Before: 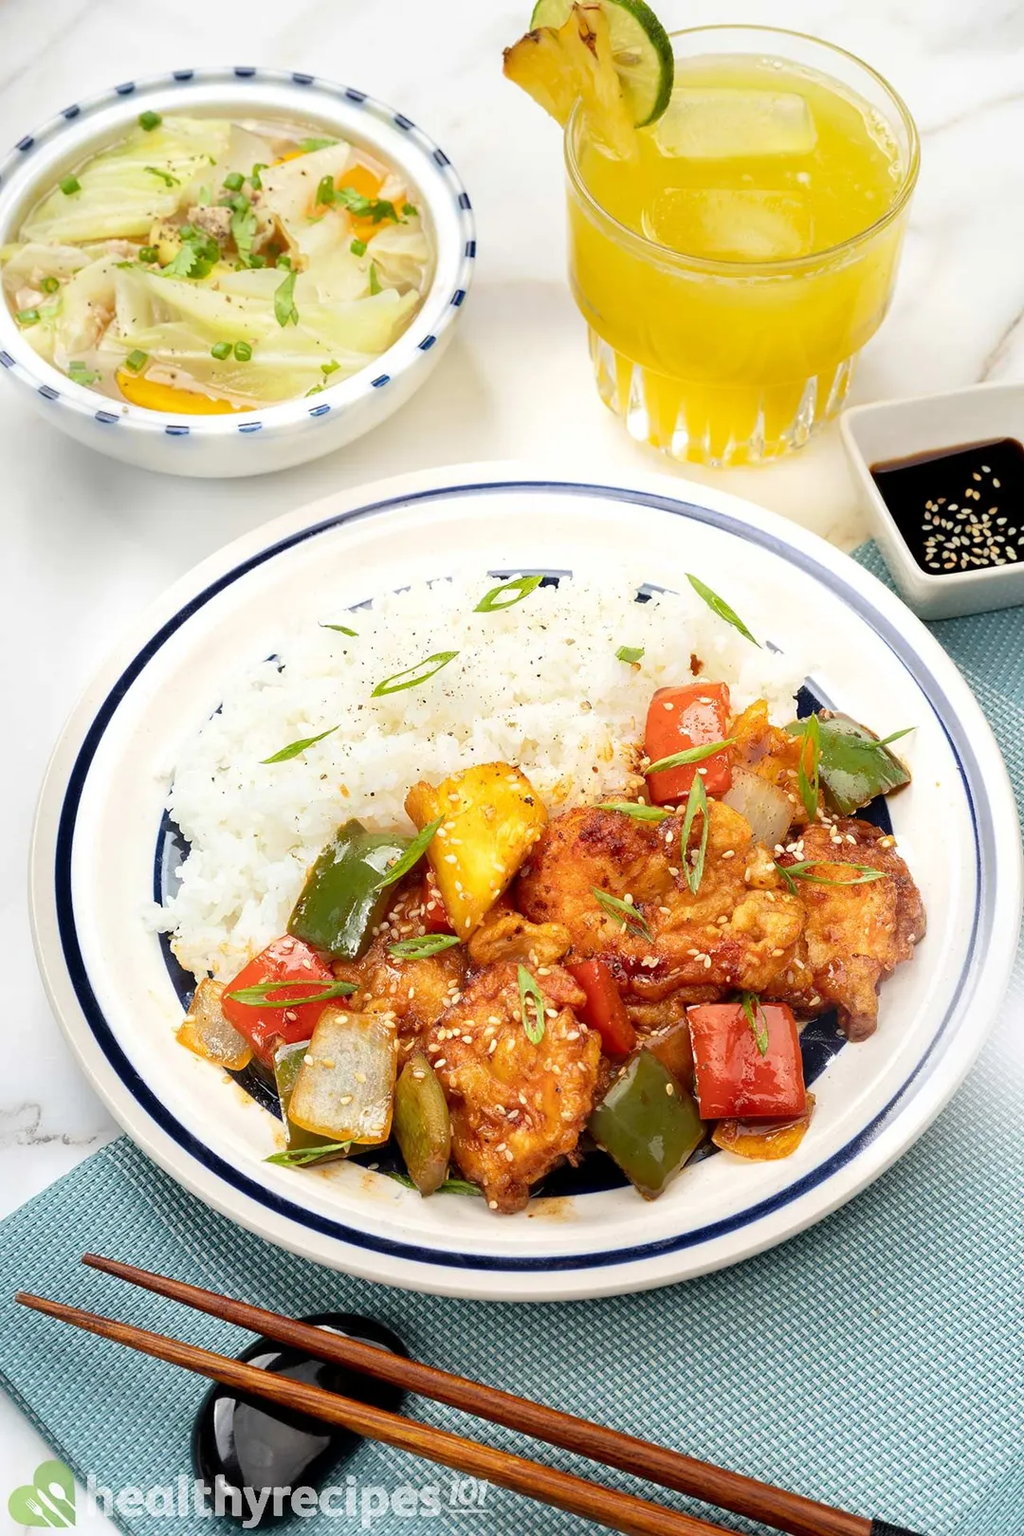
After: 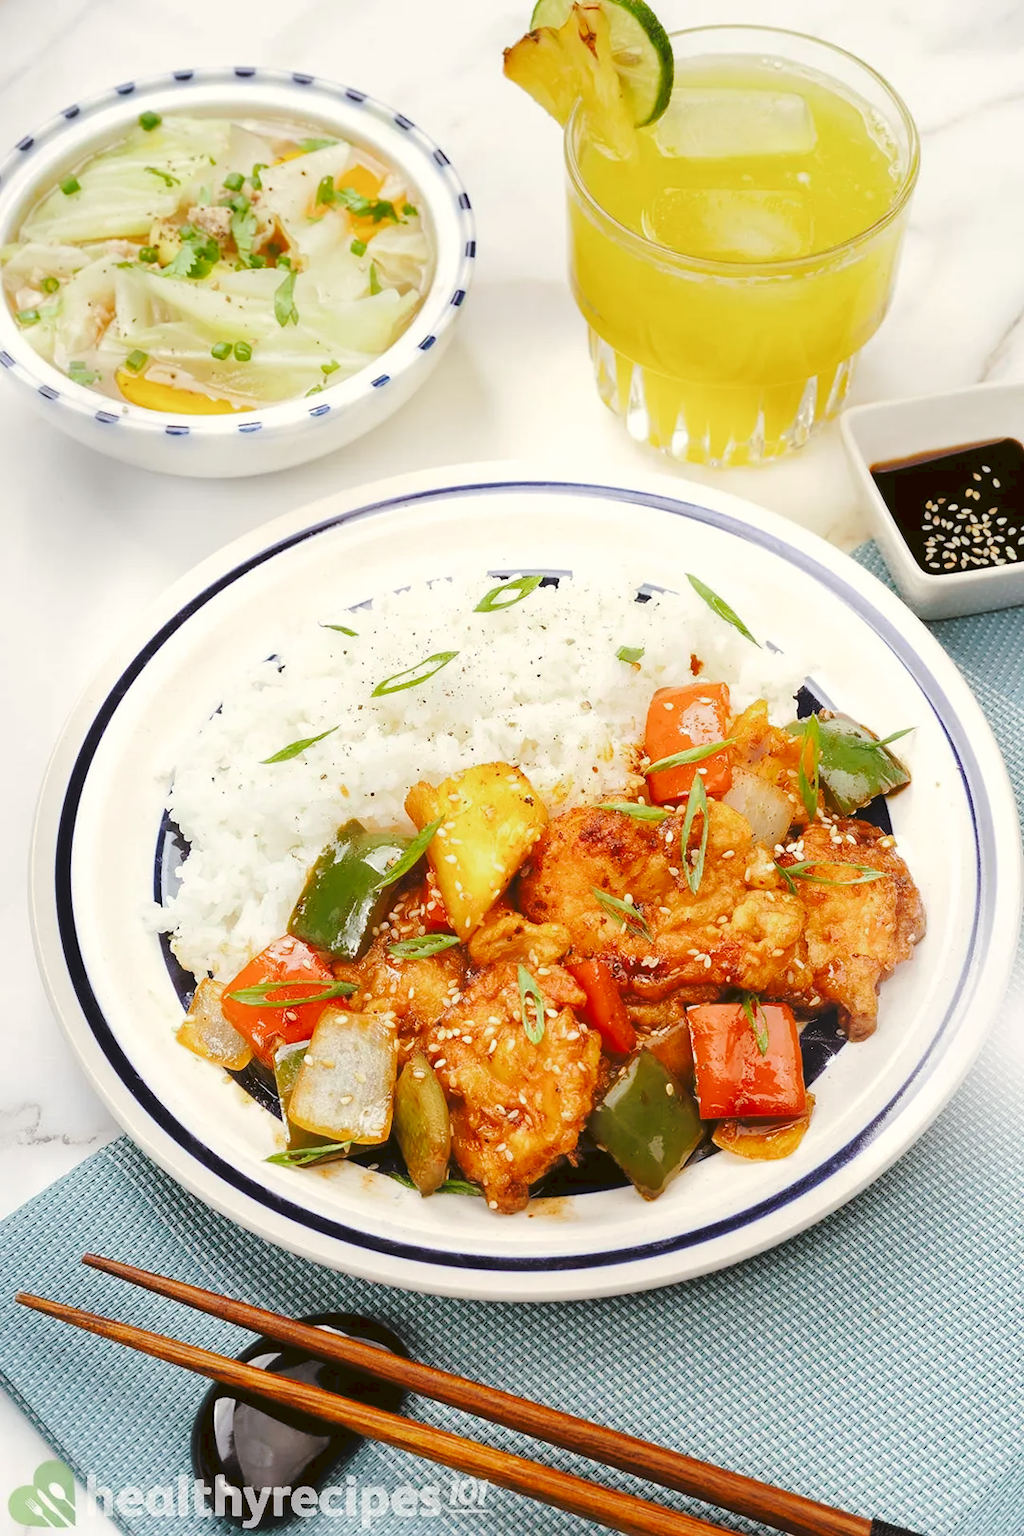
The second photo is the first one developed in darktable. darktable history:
tone curve: curves: ch0 [(0, 0) (0.003, 0.06) (0.011, 0.071) (0.025, 0.085) (0.044, 0.104) (0.069, 0.123) (0.1, 0.146) (0.136, 0.167) (0.177, 0.205) (0.224, 0.248) (0.277, 0.309) (0.335, 0.384) (0.399, 0.467) (0.468, 0.553) (0.543, 0.633) (0.623, 0.698) (0.709, 0.769) (0.801, 0.841) (0.898, 0.912) (1, 1)], preserve colors none
color look up table: target L [94.46, 89.08, 89.27, 86.03, 74.41, 65.79, 67.59, 58.86, 51.73, 43.98, 42.05, 29.84, 3.159, 200.52, 85.51, 80.22, 71.7, 64.44, 59.32, 53.44, 50.28, 51.66, 48.58, 46.18, 40.39, 34.24, 8.98, 97.91, 82.41, 71.37, 67.07, 57.31, 67.86, 49.38, 49.78, 40.86, 35.93, 42.02, 32.42, 34.98, 18.69, 19.16, 6.185, 80.17, 77.14, 72.91, 62.49, 53.46, 31.86], target a [-10.58, -36.25, -32.9, -58.53, -15.26, -22.18, -47.4, -60.54, -7.648, -29.55, -33.21, -16.22, -4.47, 0, -5.379, 21.14, 21.4, 53.12, 54.27, 42.09, 17.98, 59.02, 71.2, 30.91, 20.88, 52.24, 17.09, 0.373, 28.71, 8.068, 1.431, 74.5, 49.37, 23.35, 60.64, 20.68, 43.06, 56.93, 2.938, 39.06, 19.55, 39.59, 3.461, 1.52, -45.3, -26.07, -20.05, -13.19, -20.59], target b [34.44, 56.08, 19.27, 25.43, 28.18, 62.62, 6.171, 51.36, 13.44, 43.8, 18.34, 42.13, 4.919, 0, 70.61, 20.16, 49.05, 22.43, 65.4, 55.08, 53.83, 7.646, 66.66, 6.32, 38.1, 42.21, 14.96, 5.147, -17.62, -32.53, 1.602, -20.94, -39.44, -18.79, -27.38, -55.4, -5.828, -48.33, 3.556, -65.9, 7.71, -30.71, -12.17, -16.08, -12.53, -32.31, -7.446, -34.76, -3.203], num patches 49
